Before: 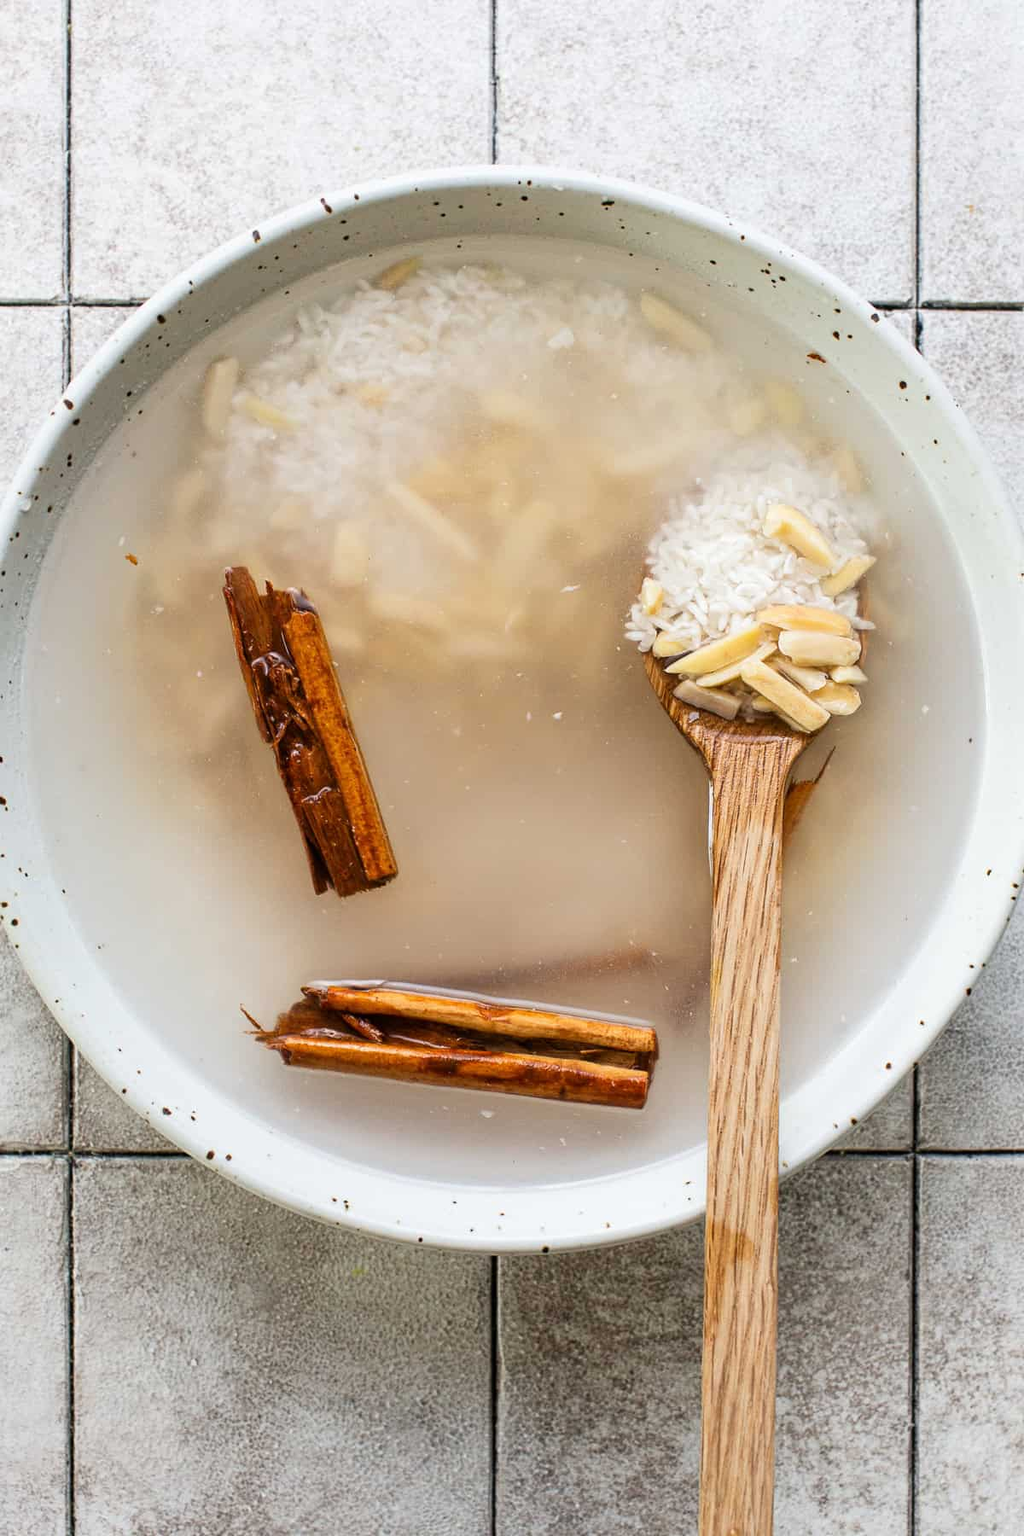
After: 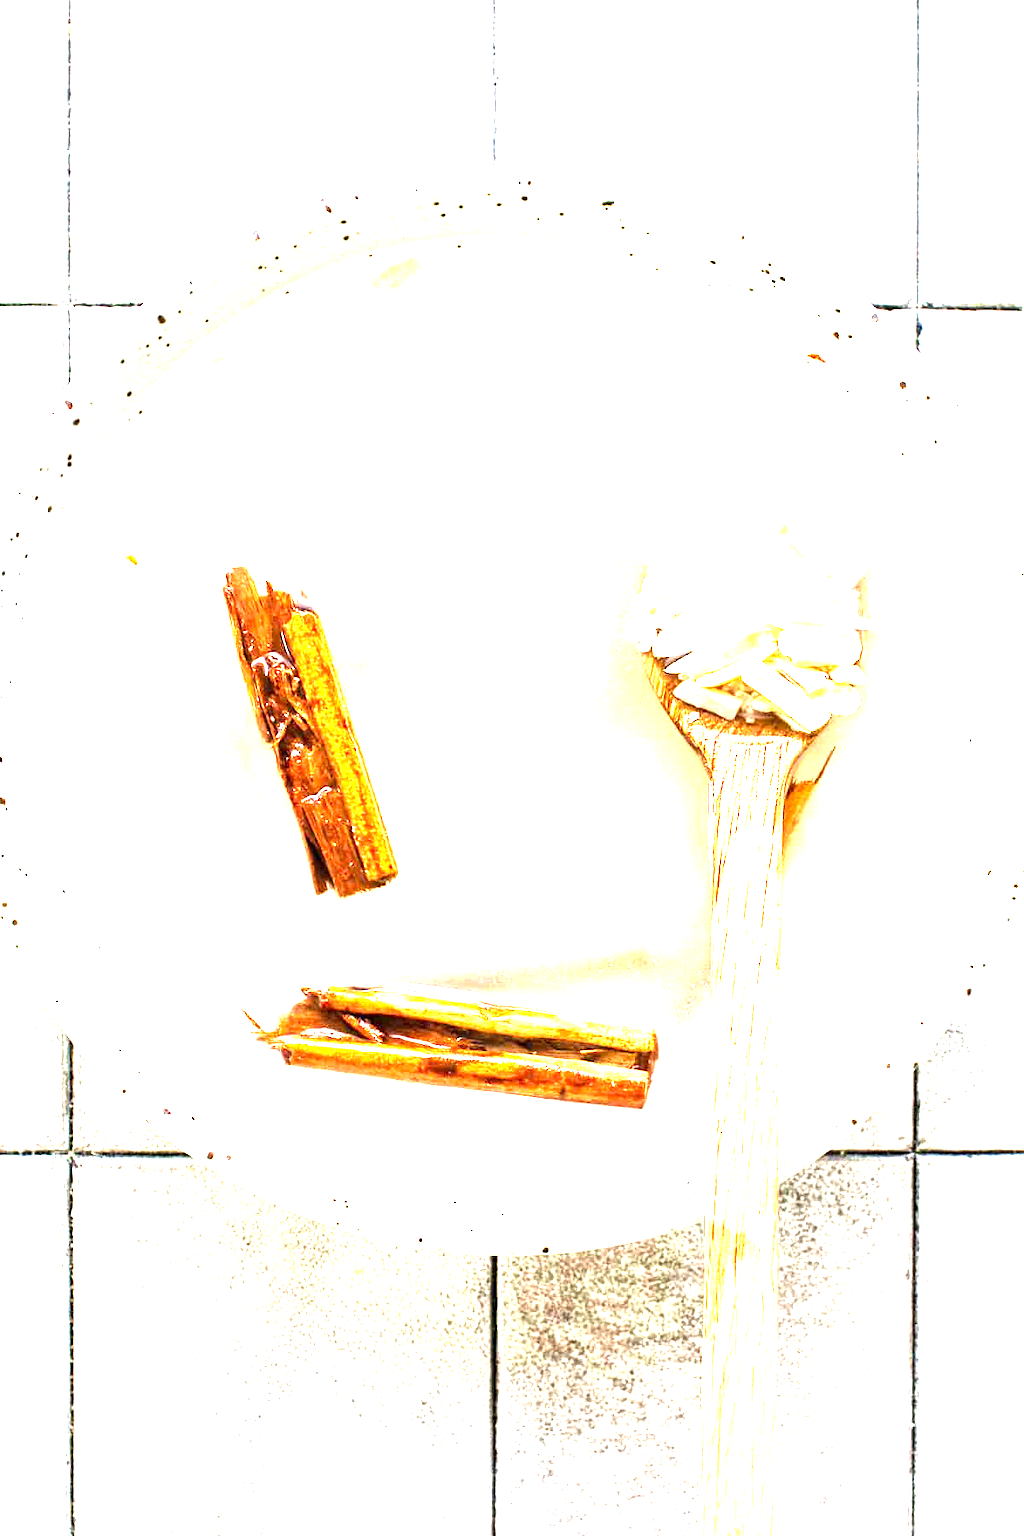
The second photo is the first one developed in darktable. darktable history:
contrast equalizer: y [[0.6 ×6], [0.55 ×6], [0 ×6], [0 ×6], [0 ×6]], mix 0.345
exposure: exposure 3.094 EV, compensate exposure bias true, compensate highlight preservation false
